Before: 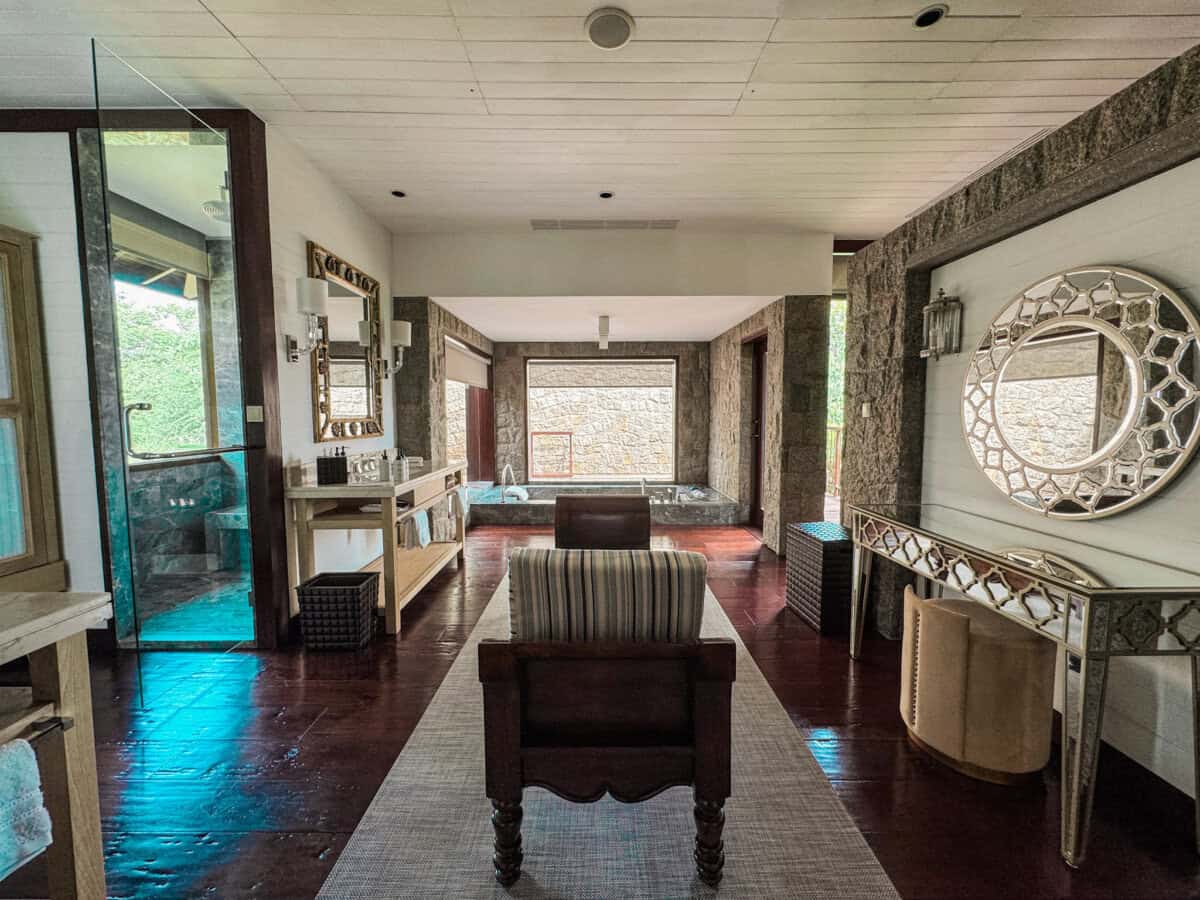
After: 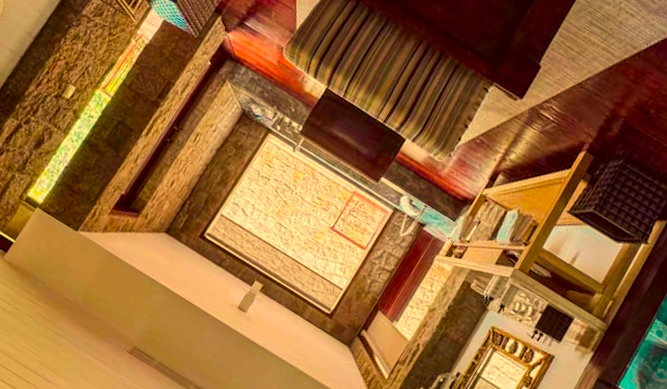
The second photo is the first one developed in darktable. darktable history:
crop and rotate: angle 147.97°, left 9.096%, top 15.634%, right 4.414%, bottom 17.055%
color correction: highlights a* 9.65, highlights b* 38.71, shadows a* 14.16, shadows b* 3.2
color balance rgb: shadows lift › luminance -7.994%, shadows lift › chroma 2.081%, shadows lift › hue 164.4°, power › chroma 0.297%, power › hue 25°, perceptual saturation grading › global saturation 36.912%, perceptual saturation grading › shadows 34.978%
